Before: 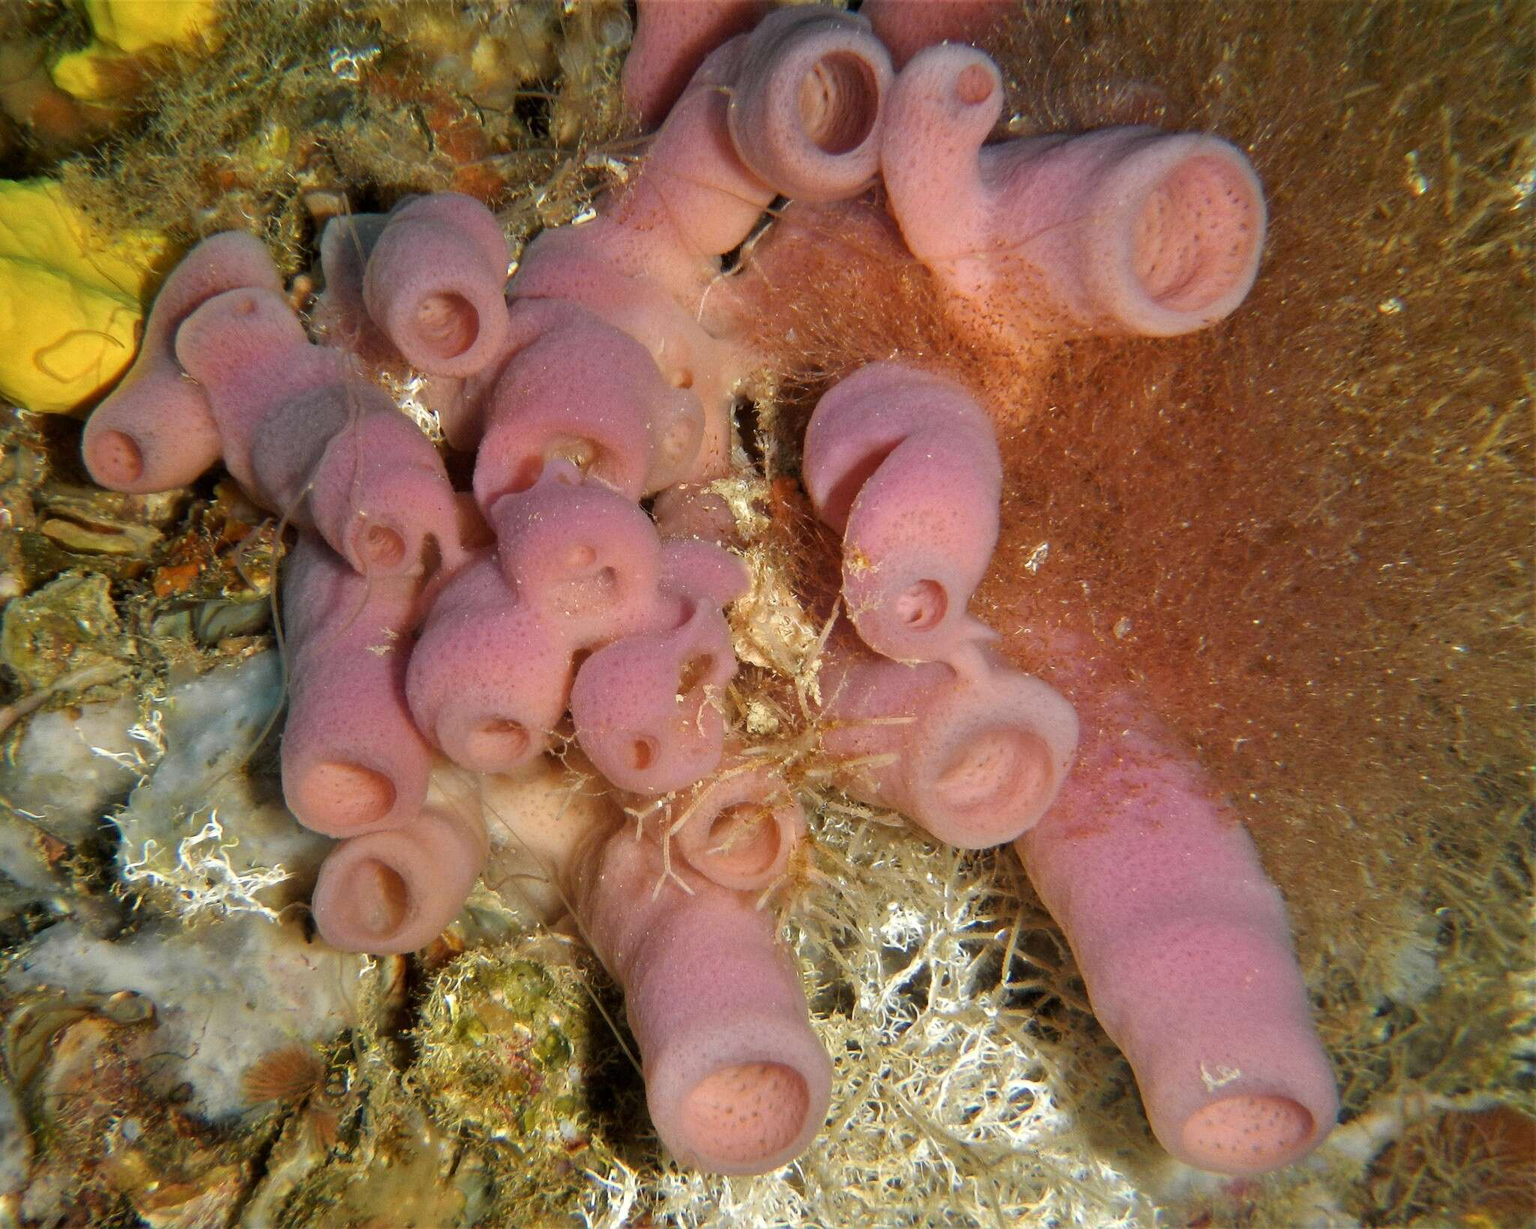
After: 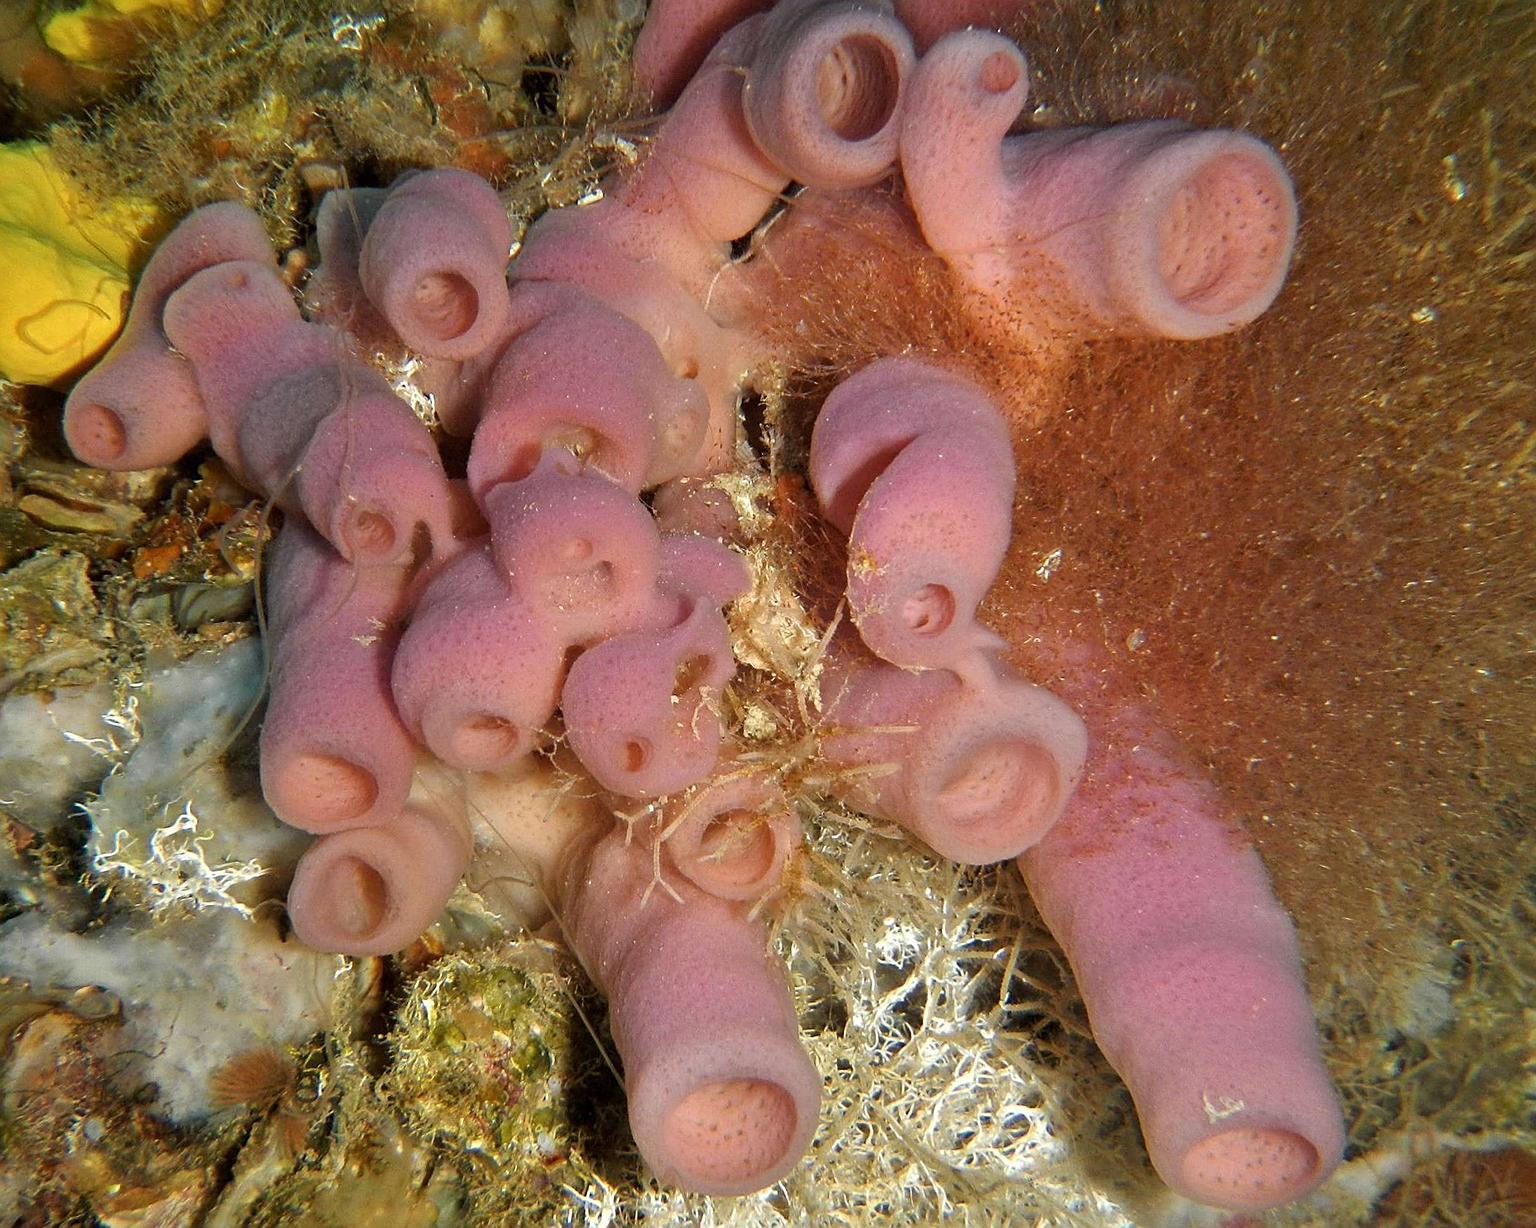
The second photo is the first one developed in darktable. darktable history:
sharpen: on, module defaults
crop and rotate: angle -1.69°
